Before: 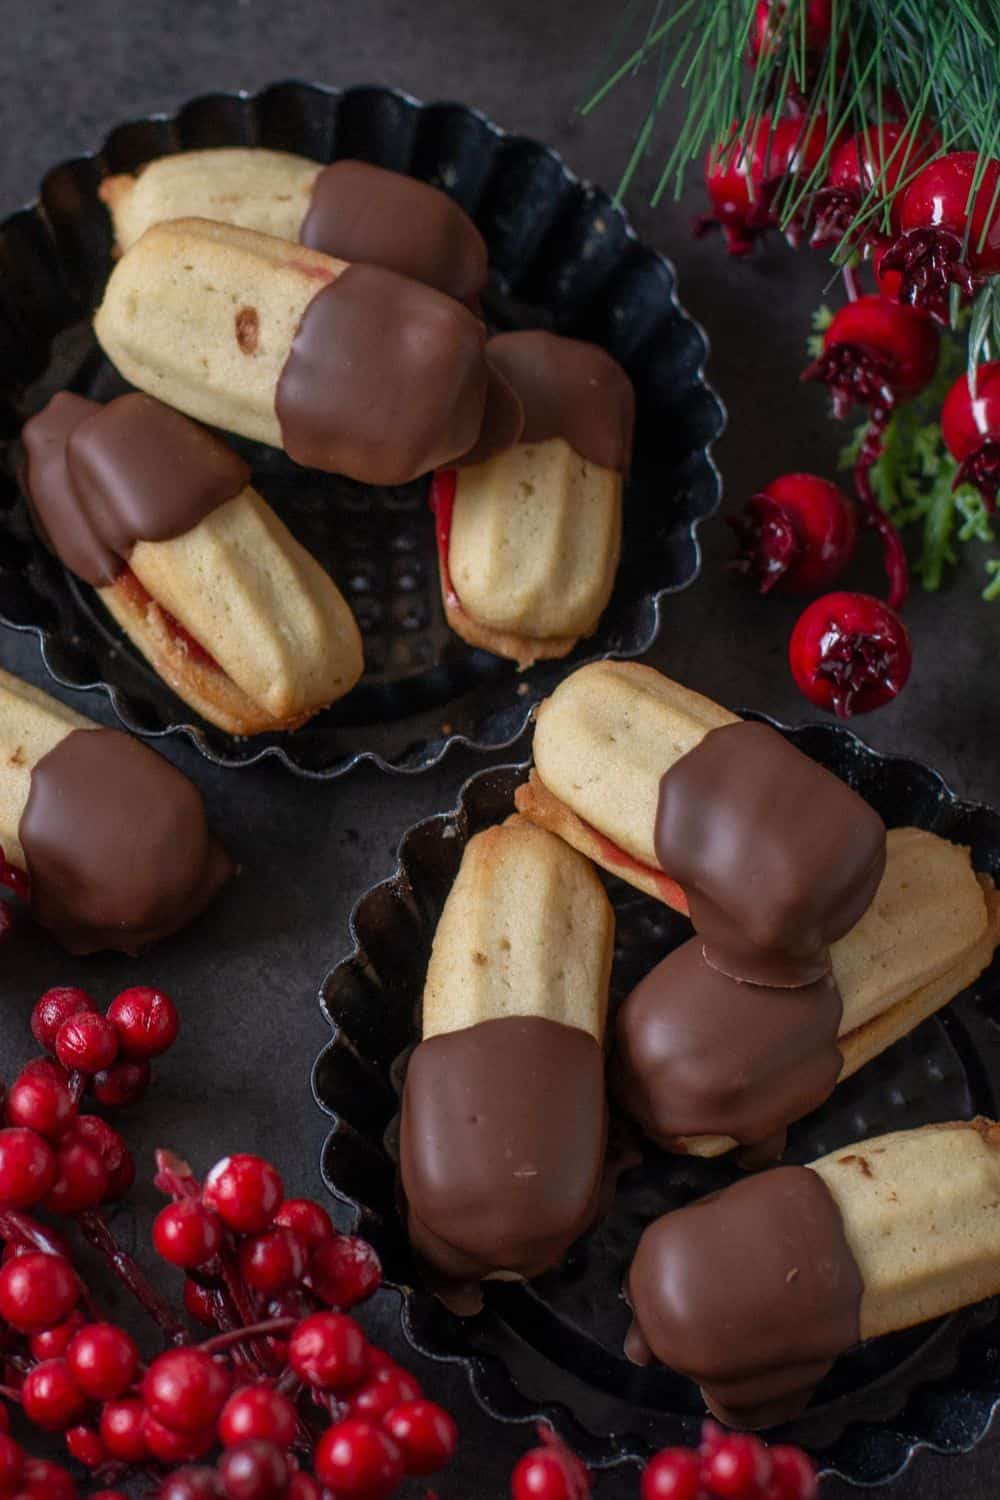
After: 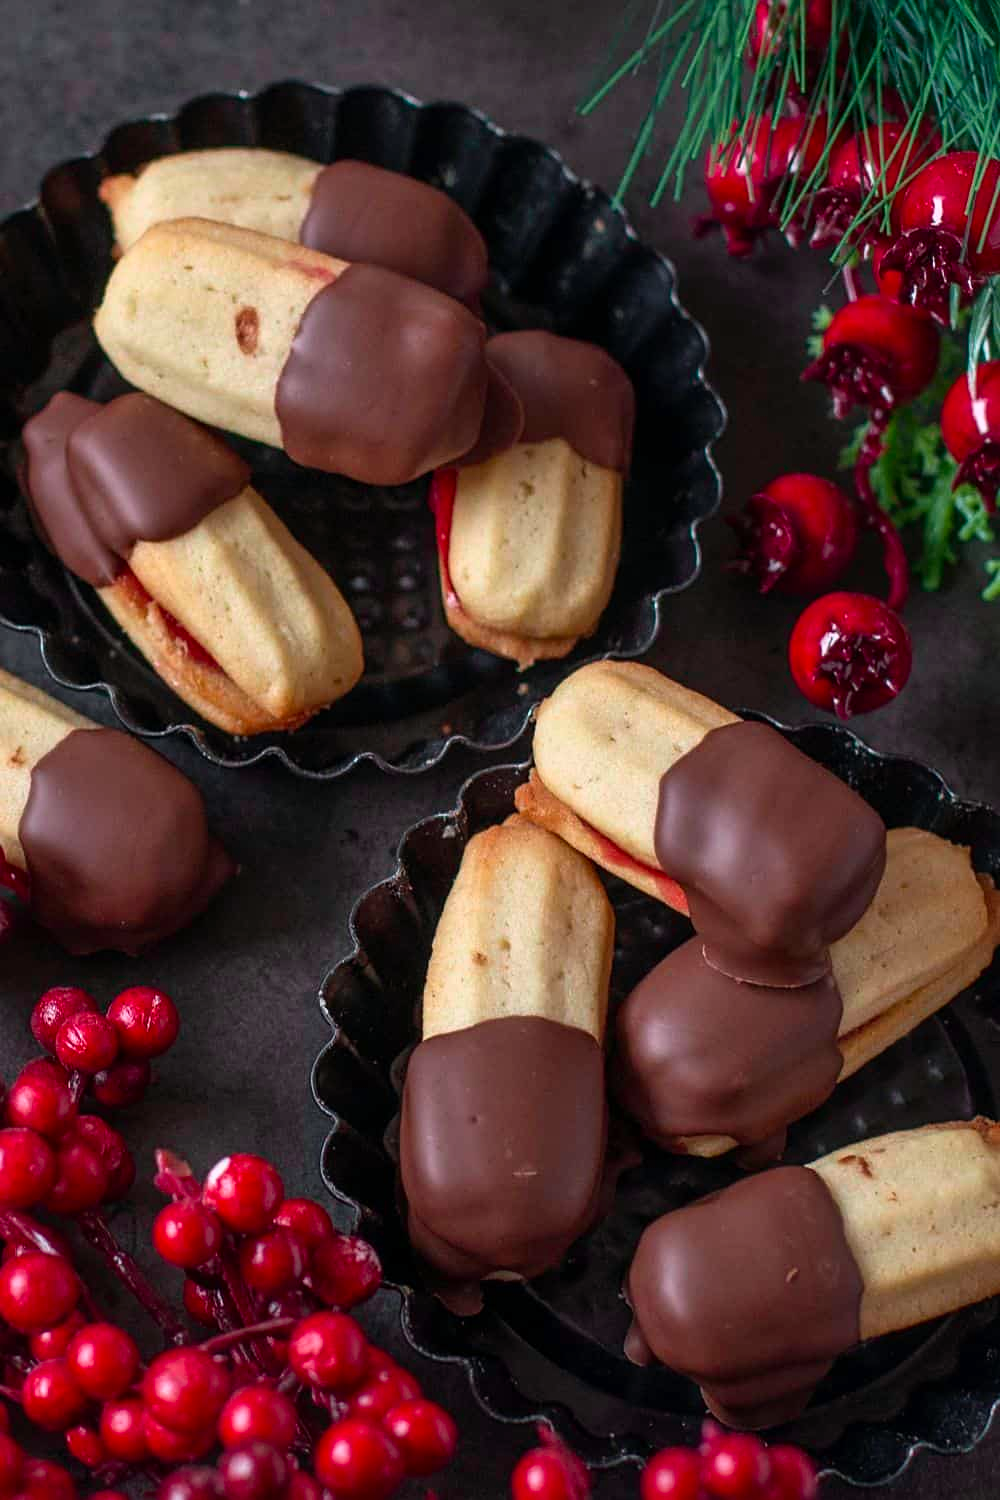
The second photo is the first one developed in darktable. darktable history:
tone curve: curves: ch0 [(0, 0) (0.051, 0.047) (0.102, 0.099) (0.236, 0.249) (0.429, 0.473) (0.67, 0.755) (0.875, 0.948) (1, 0.985)]; ch1 [(0, 0) (0.339, 0.298) (0.402, 0.363) (0.453, 0.413) (0.485, 0.469) (0.494, 0.493) (0.504, 0.502) (0.515, 0.526) (0.563, 0.591) (0.597, 0.639) (0.834, 0.888) (1, 1)]; ch2 [(0, 0) (0.362, 0.353) (0.425, 0.439) (0.501, 0.501) (0.537, 0.538) (0.58, 0.59) (0.642, 0.669) (0.773, 0.856) (1, 1)], color space Lab, independent channels, preserve colors none
sharpen: amount 0.205
